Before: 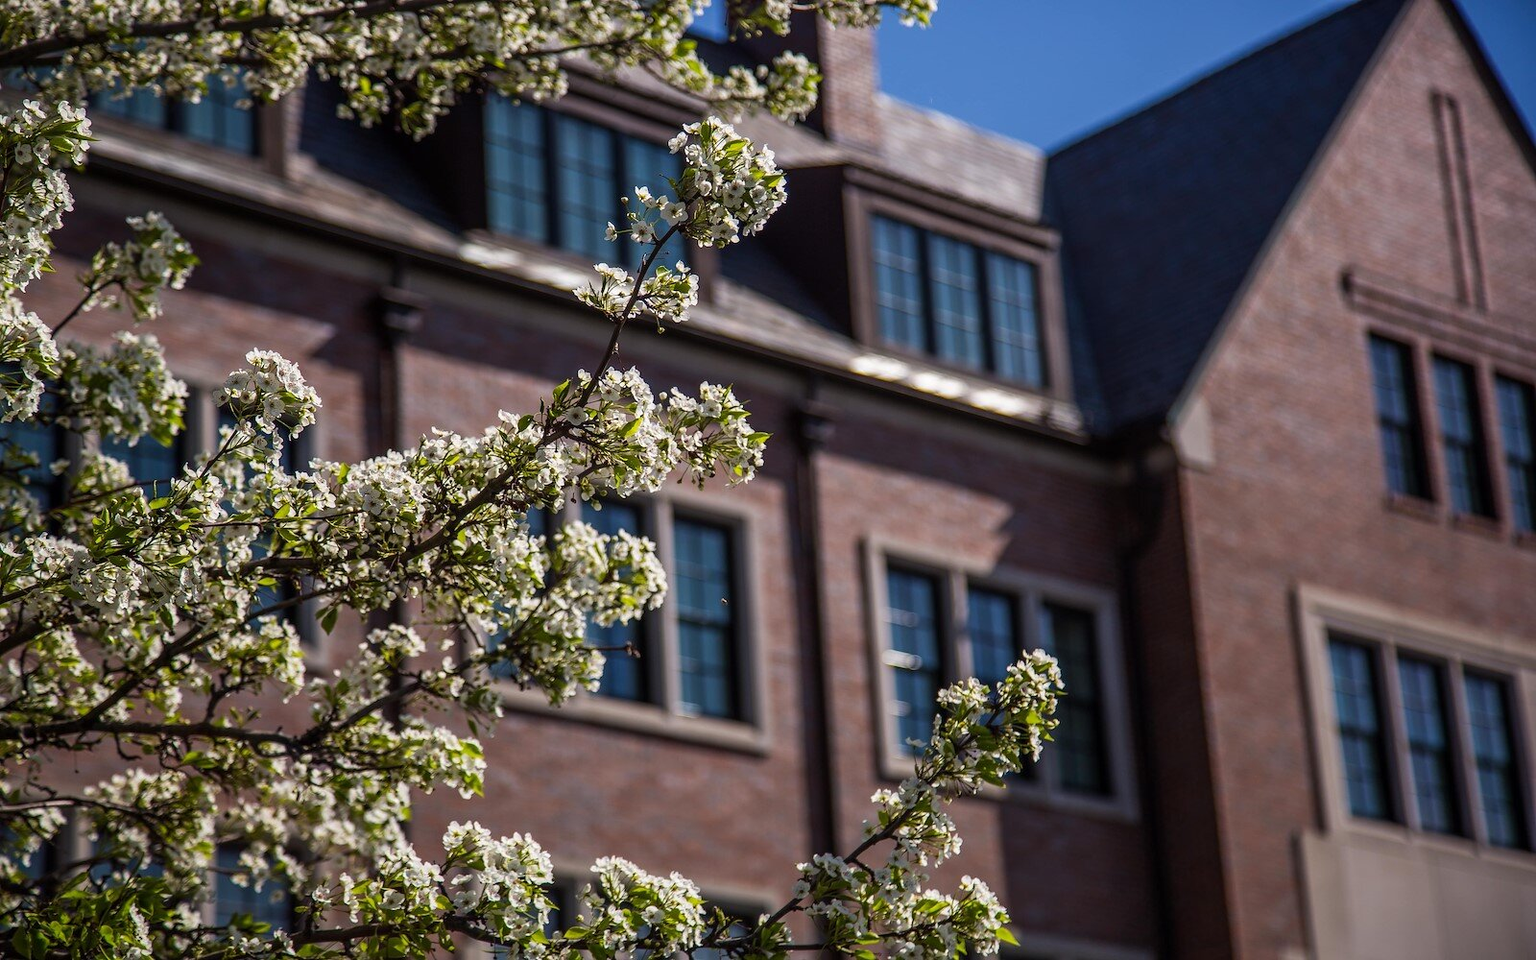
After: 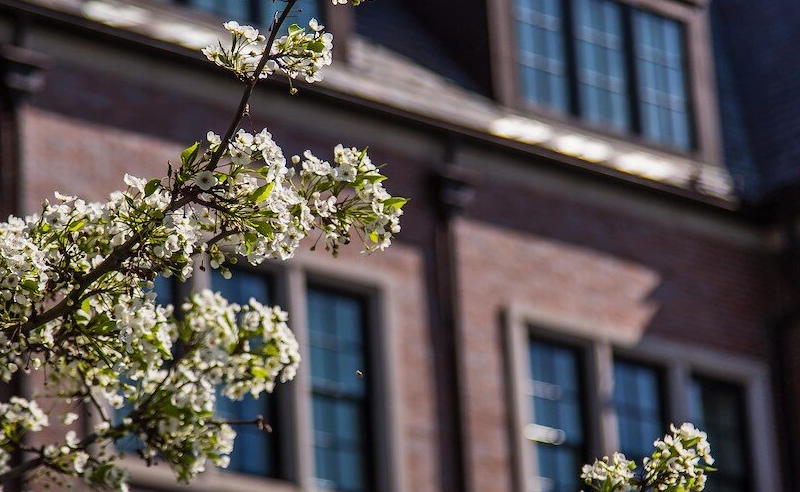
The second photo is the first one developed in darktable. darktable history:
shadows and highlights: shadows 43.68, white point adjustment -1.52, soften with gaussian
crop: left 24.749%, top 25.332%, right 25.209%, bottom 25.429%
